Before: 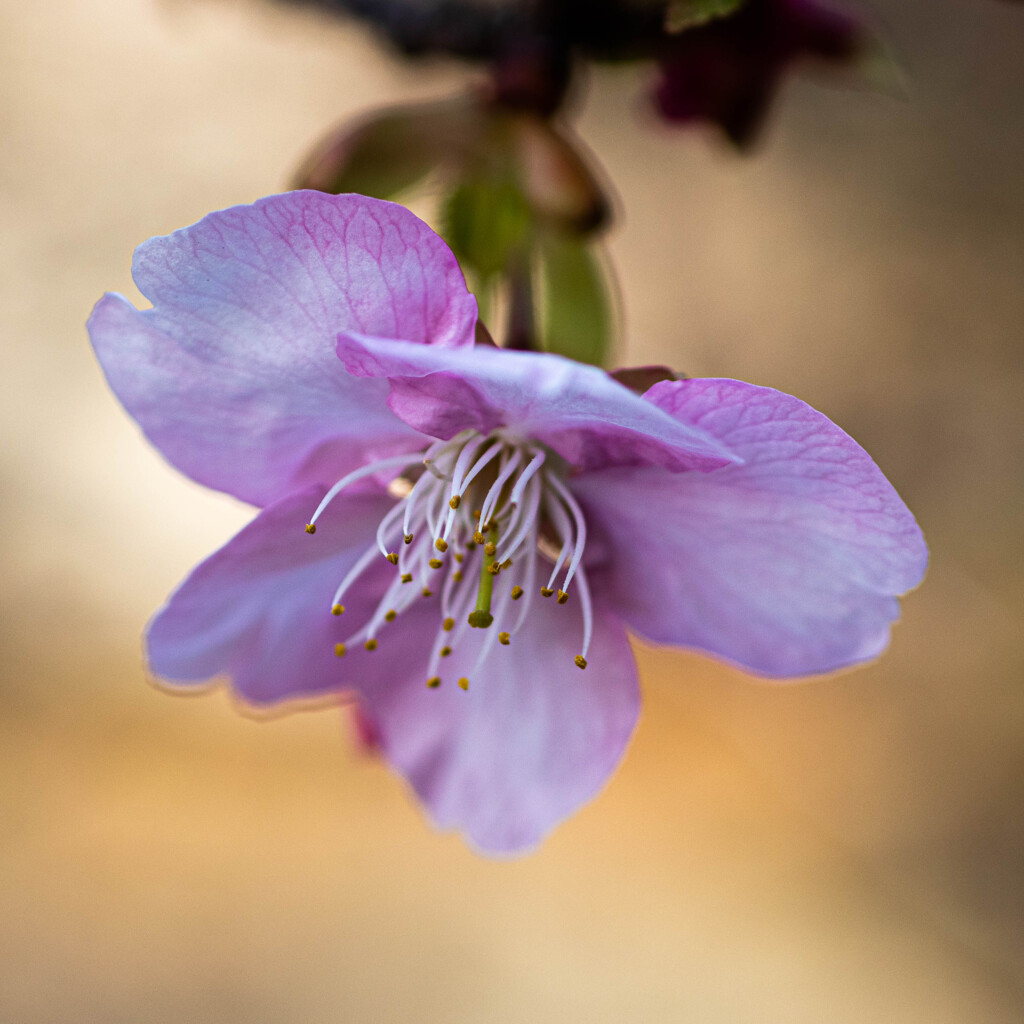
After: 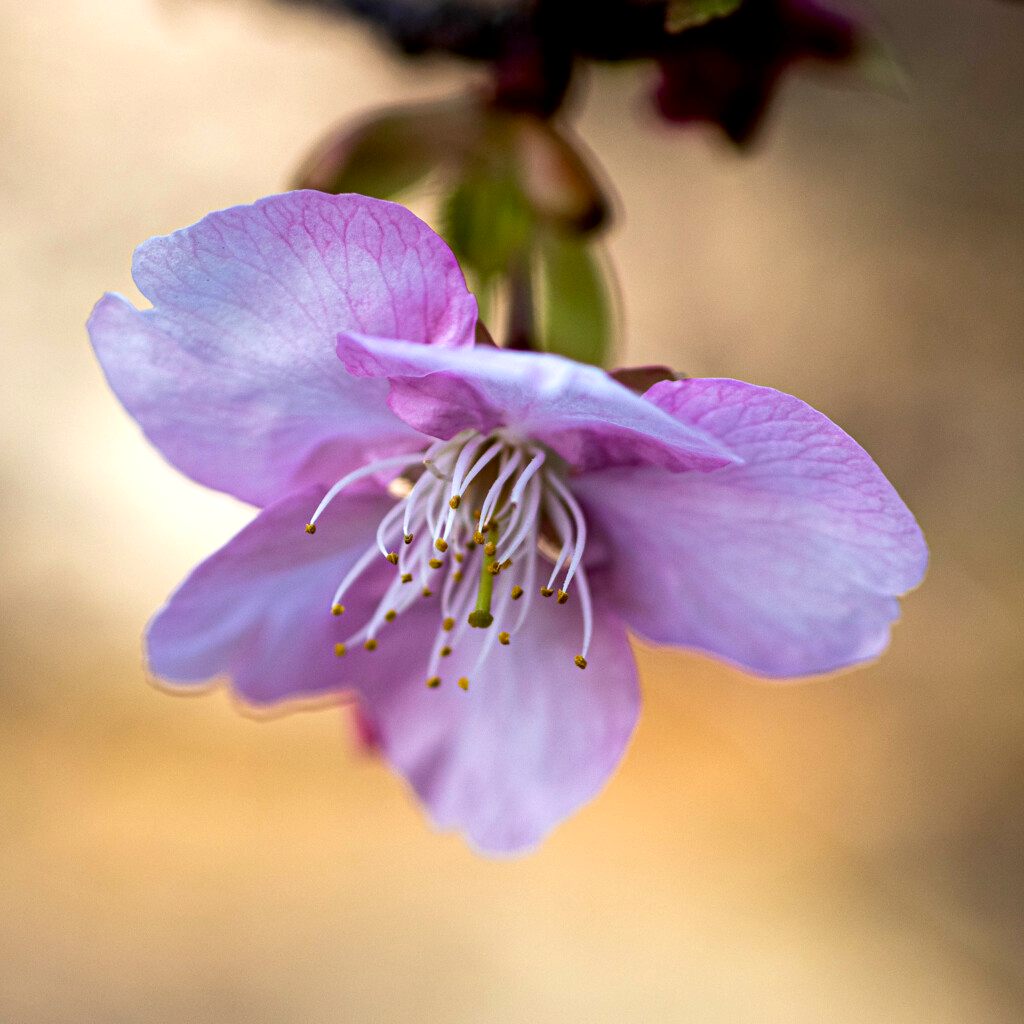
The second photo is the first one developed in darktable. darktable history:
exposure: black level correction 0.005, exposure 0.282 EV, compensate highlight preservation false
